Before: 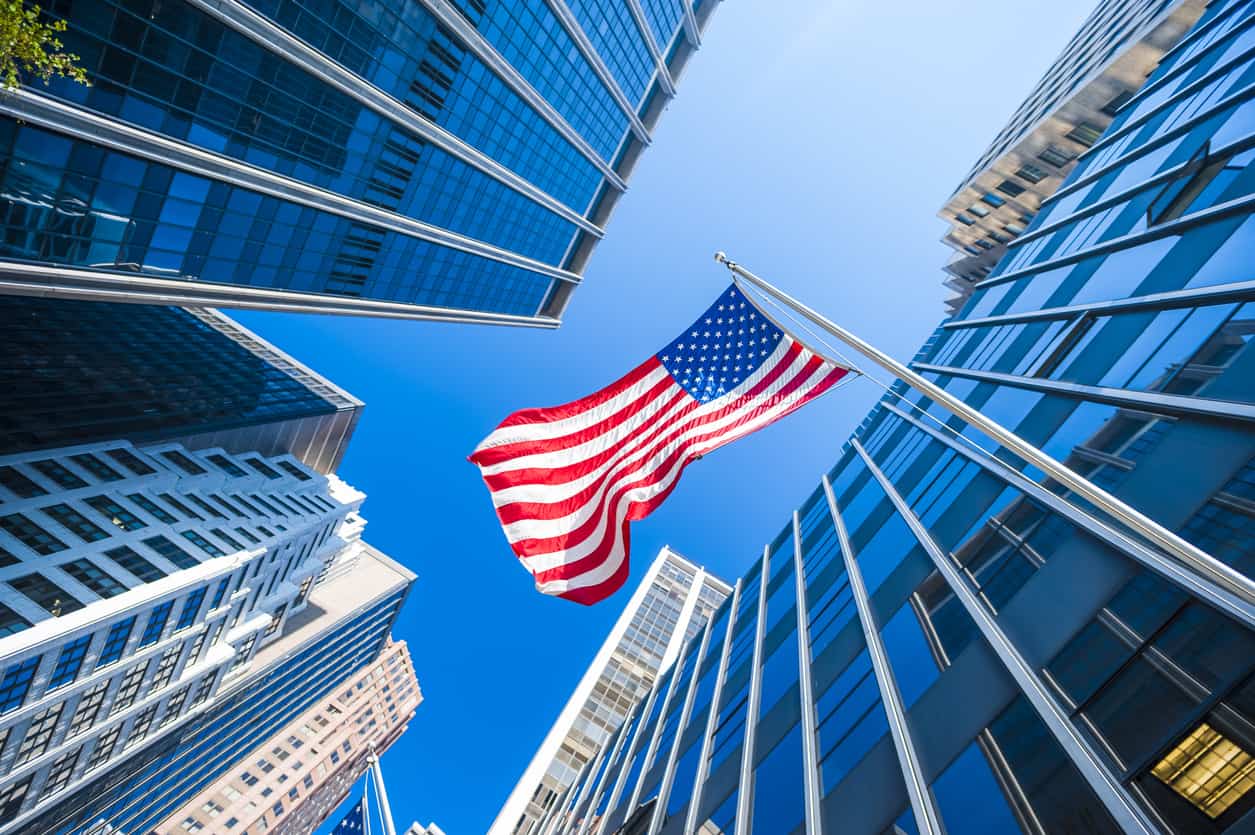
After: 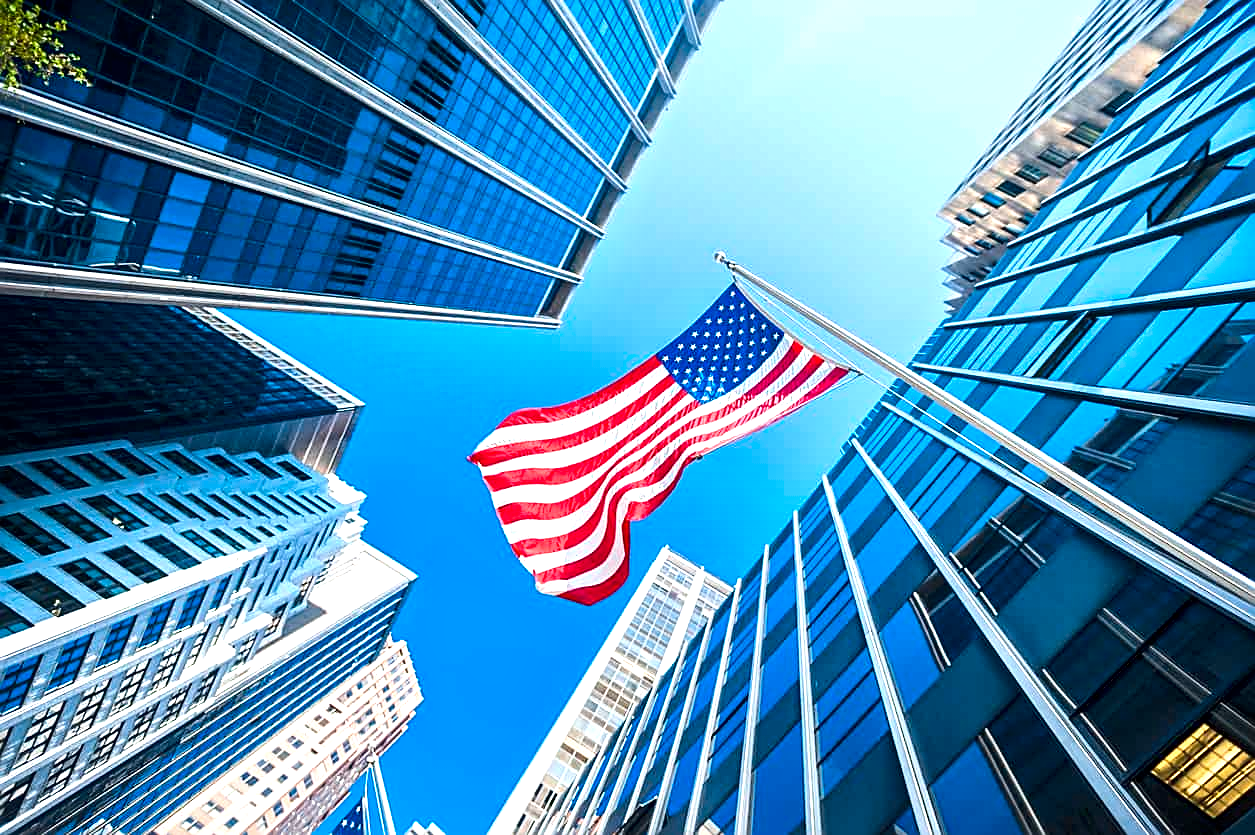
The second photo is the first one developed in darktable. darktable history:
tone equalizer: -8 EV 0.001 EV, -7 EV -0.002 EV, -6 EV 0.002 EV, -5 EV -0.03 EV, -4 EV -0.116 EV, -3 EV -0.169 EV, -2 EV 0.24 EV, -1 EV 0.702 EV, +0 EV 0.493 EV
local contrast: mode bilateral grid, contrast 20, coarseness 50, detail 161%, midtone range 0.2
sharpen: on, module defaults
